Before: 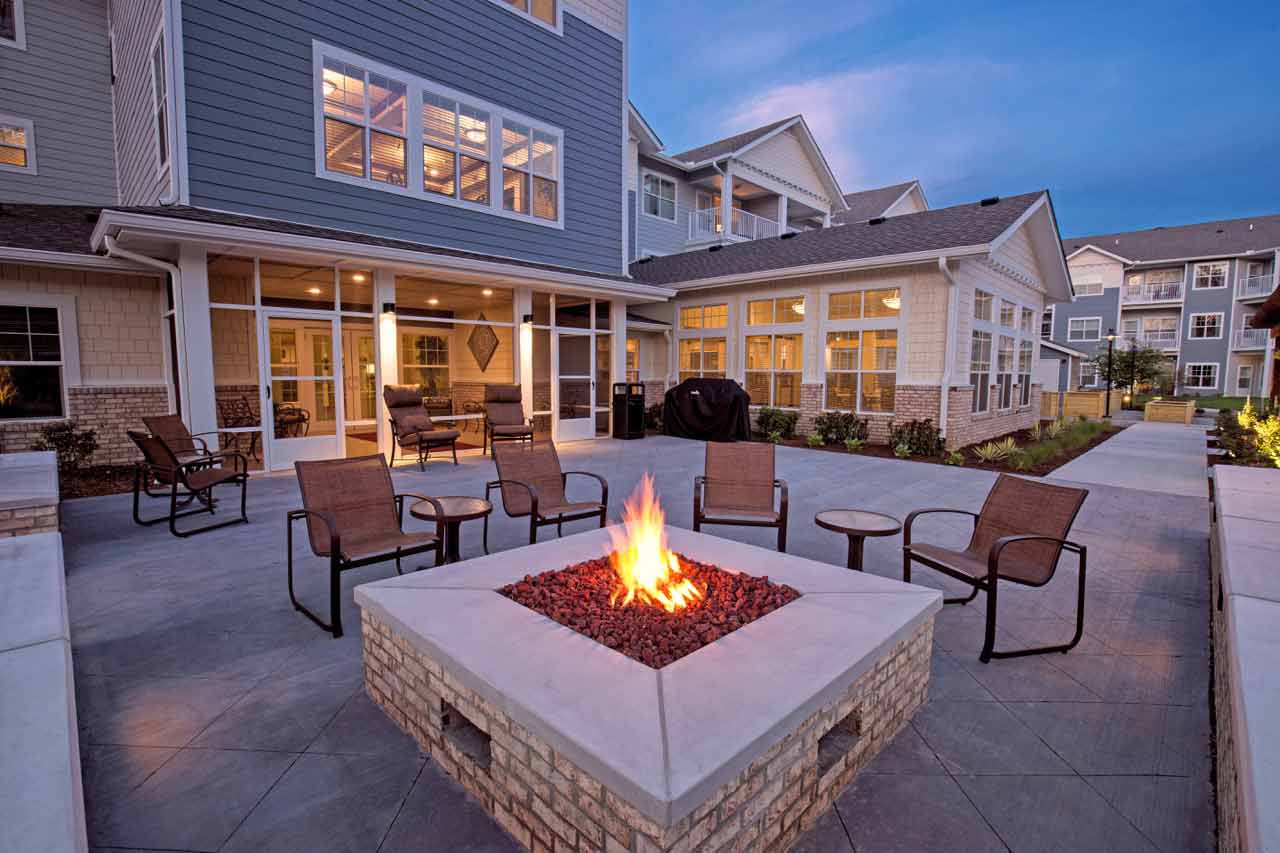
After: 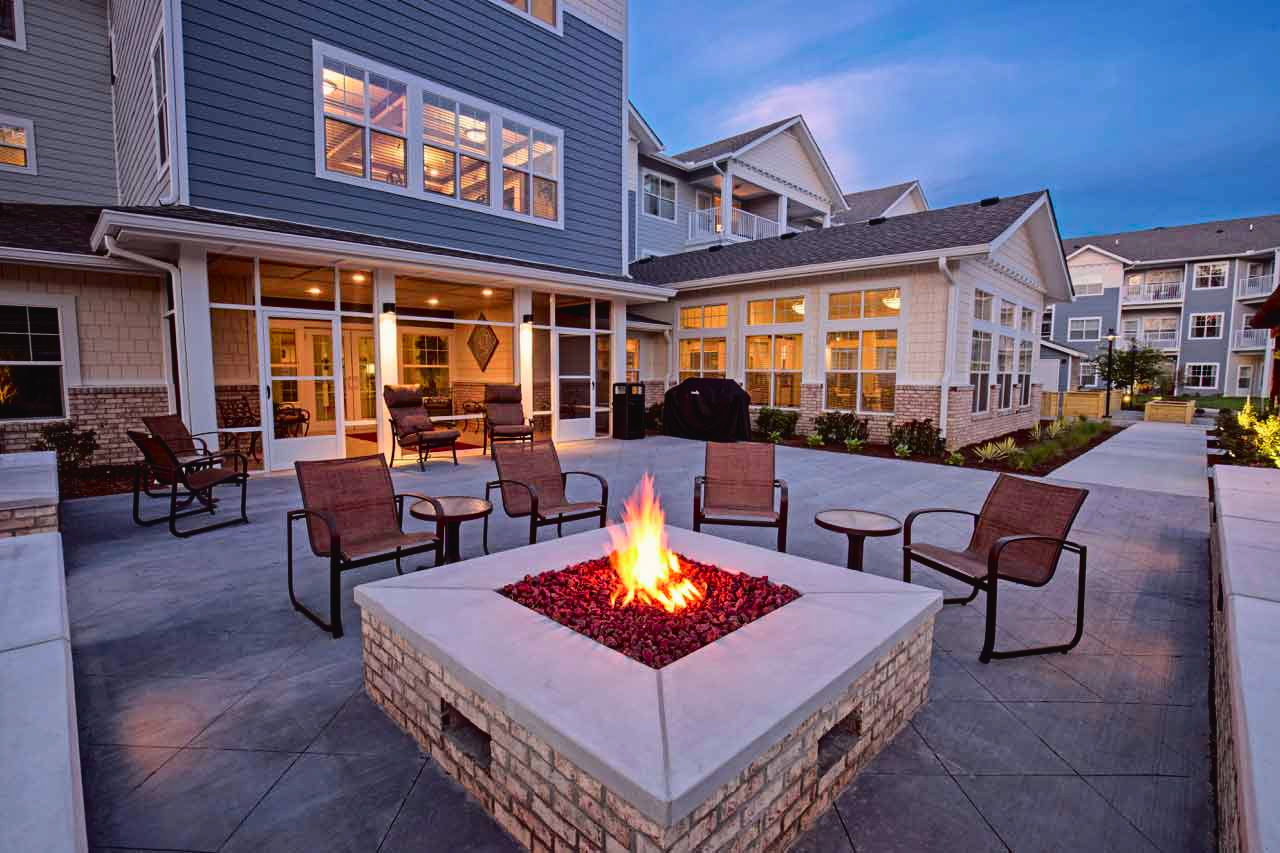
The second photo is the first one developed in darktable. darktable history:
tone curve: curves: ch0 [(0, 0.023) (0.132, 0.075) (0.241, 0.178) (0.487, 0.491) (0.782, 0.8) (1, 0.989)]; ch1 [(0, 0) (0.396, 0.369) (0.467, 0.454) (0.498, 0.5) (0.518, 0.517) (0.57, 0.586) (0.619, 0.663) (0.692, 0.744) (1, 1)]; ch2 [(0, 0) (0.427, 0.416) (0.483, 0.481) (0.503, 0.503) (0.526, 0.527) (0.563, 0.573) (0.632, 0.667) (0.705, 0.737) (0.985, 0.966)], color space Lab, independent channels
